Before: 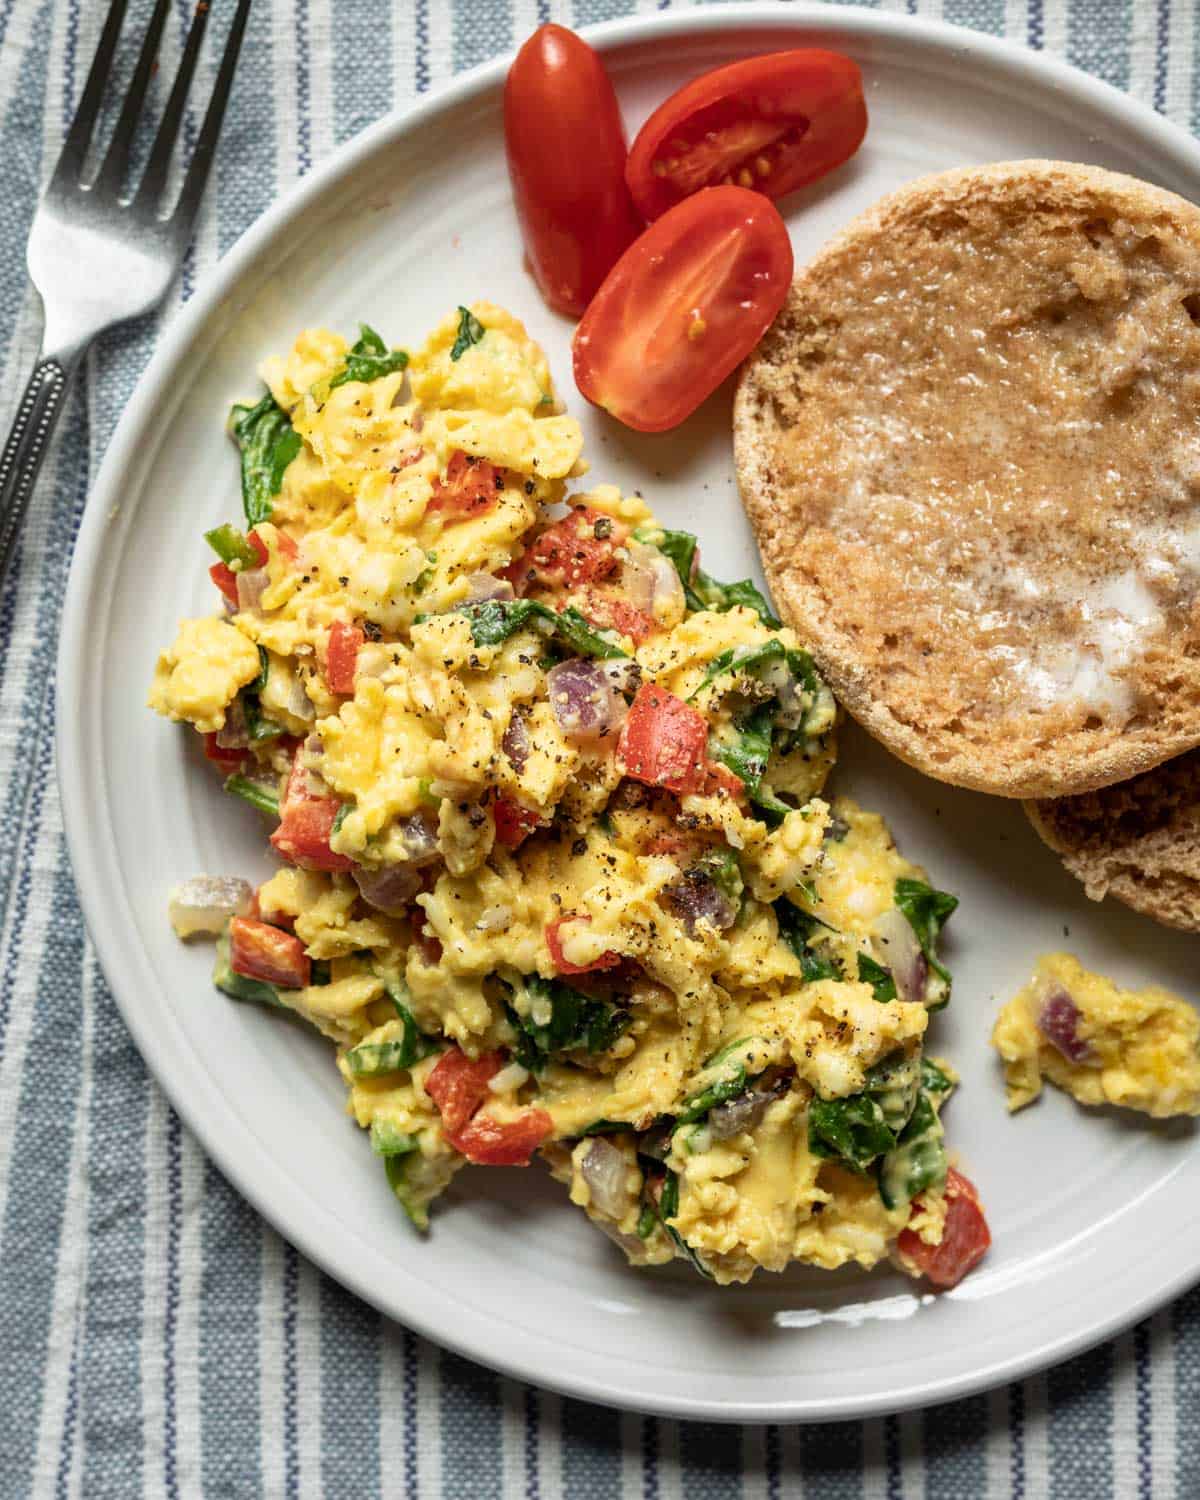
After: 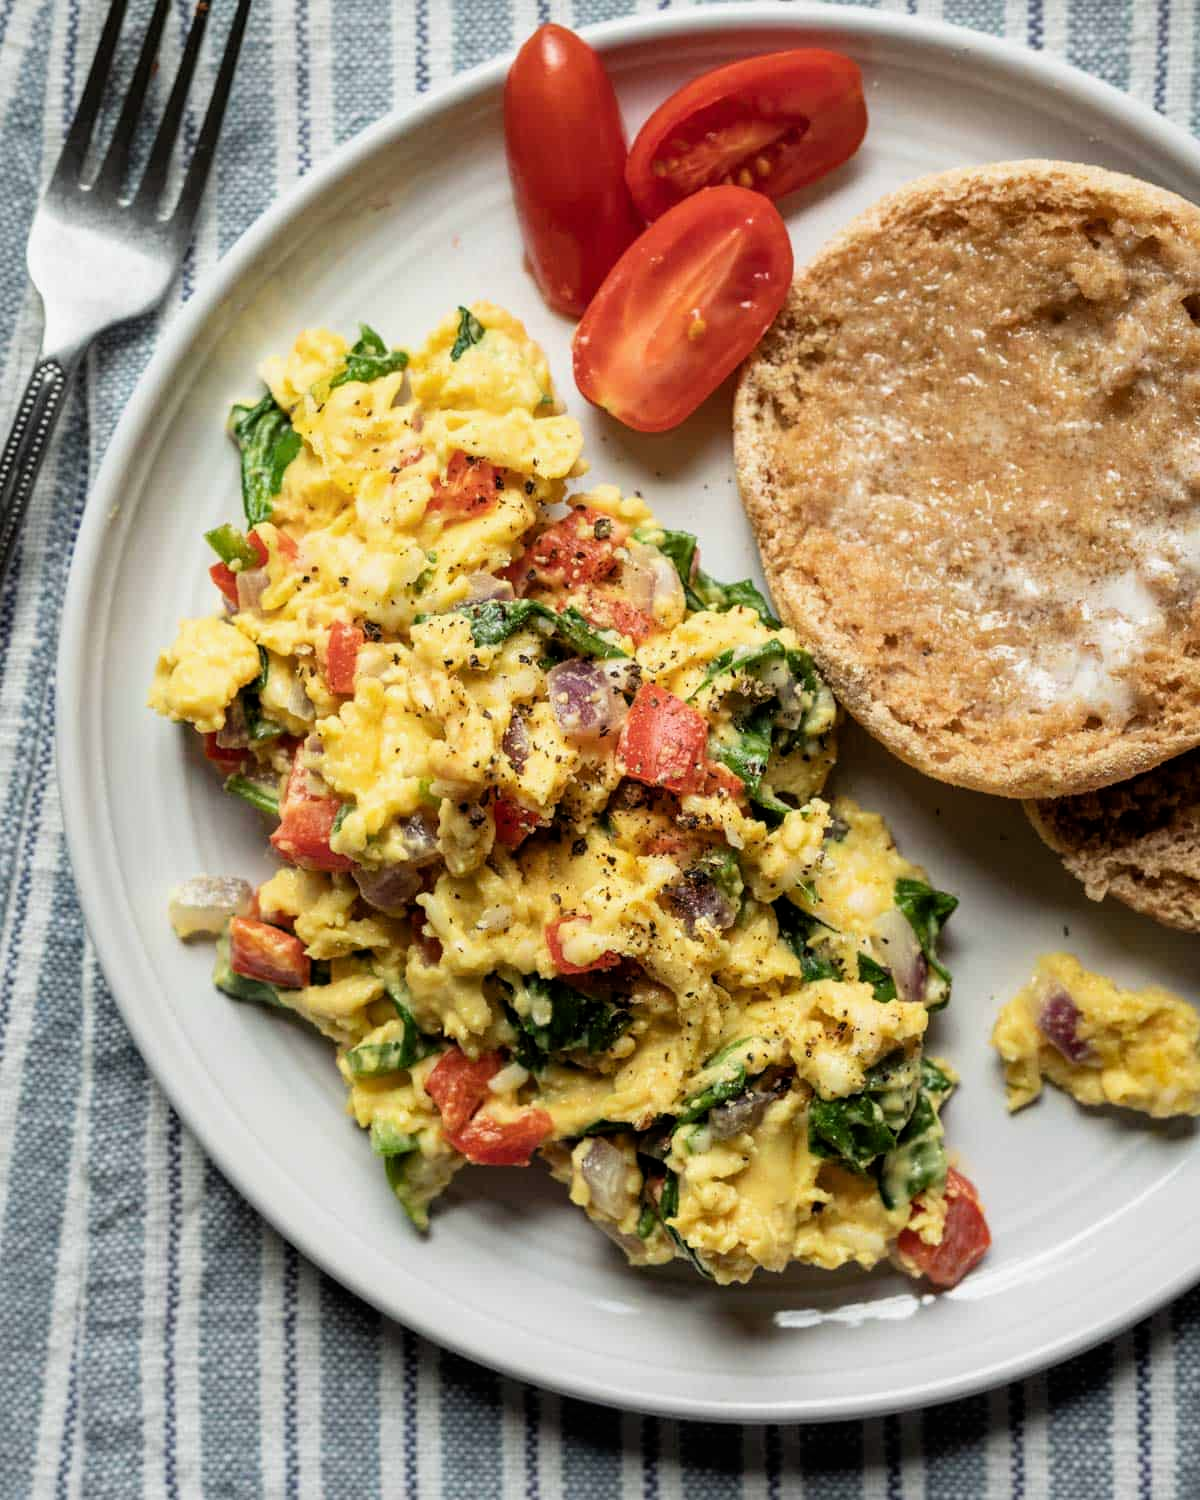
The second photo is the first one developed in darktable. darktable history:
filmic rgb: middle gray luminance 18.42%, black relative exposure -11.45 EV, white relative exposure 2.55 EV, threshold 6 EV, target black luminance 0%, hardness 8.41, latitude 99%, contrast 1.084, shadows ↔ highlights balance 0.505%, add noise in highlights 0, preserve chrominance max RGB, color science v3 (2019), use custom middle-gray values true, iterations of high-quality reconstruction 0, contrast in highlights soft, enable highlight reconstruction true
